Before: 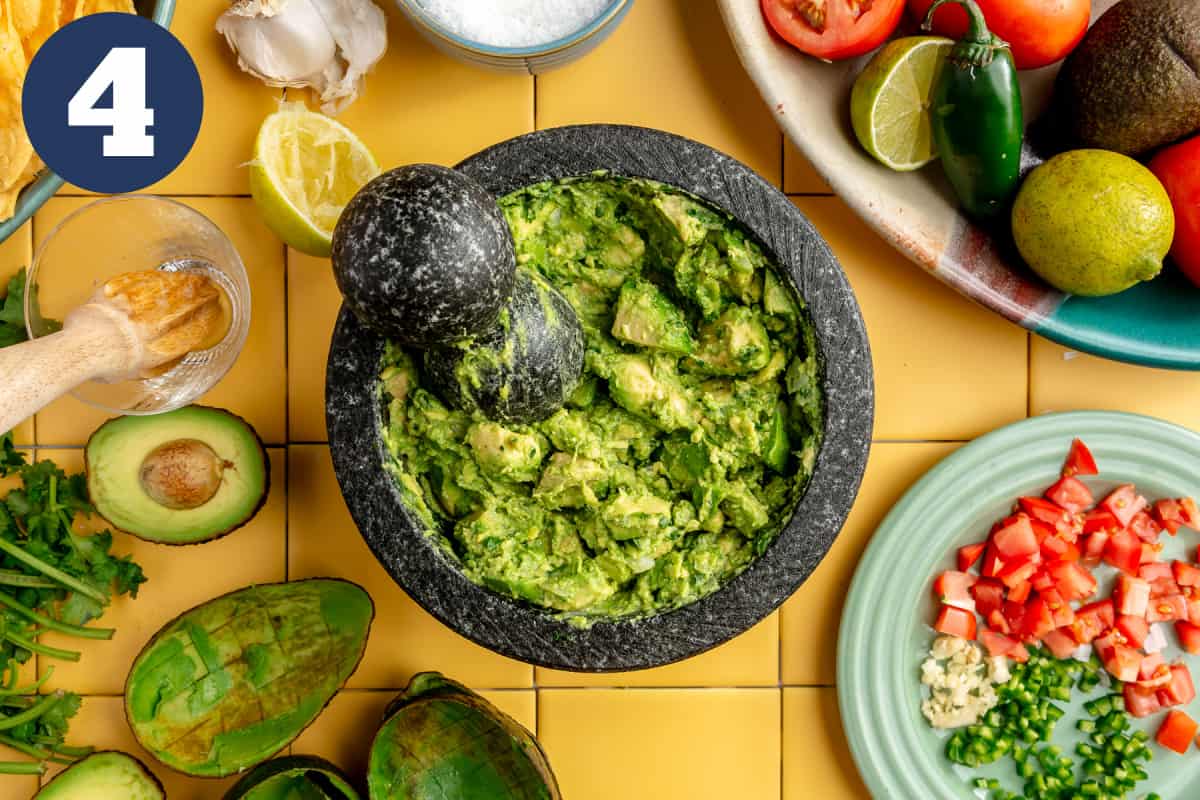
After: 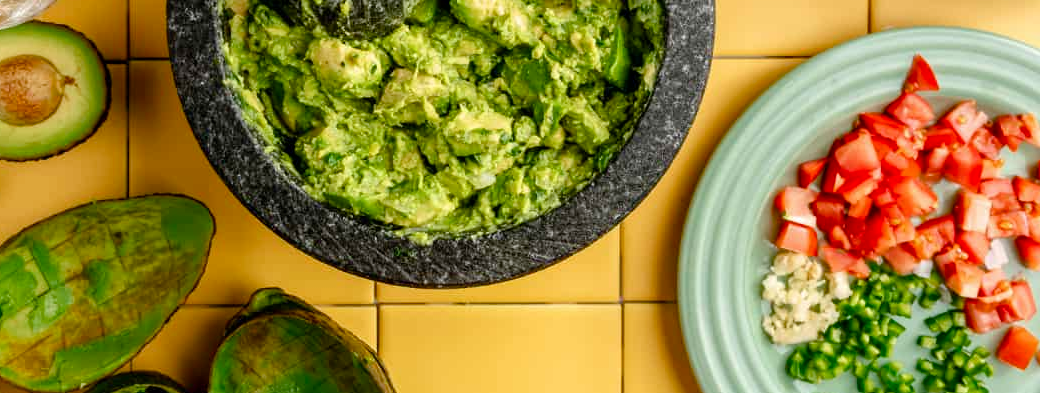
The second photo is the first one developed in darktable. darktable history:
color balance rgb: perceptual saturation grading › global saturation 20%, perceptual saturation grading › highlights -24.897%, perceptual saturation grading › shadows 26.177%
crop and rotate: left 13.317%, top 48.102%, bottom 2.75%
